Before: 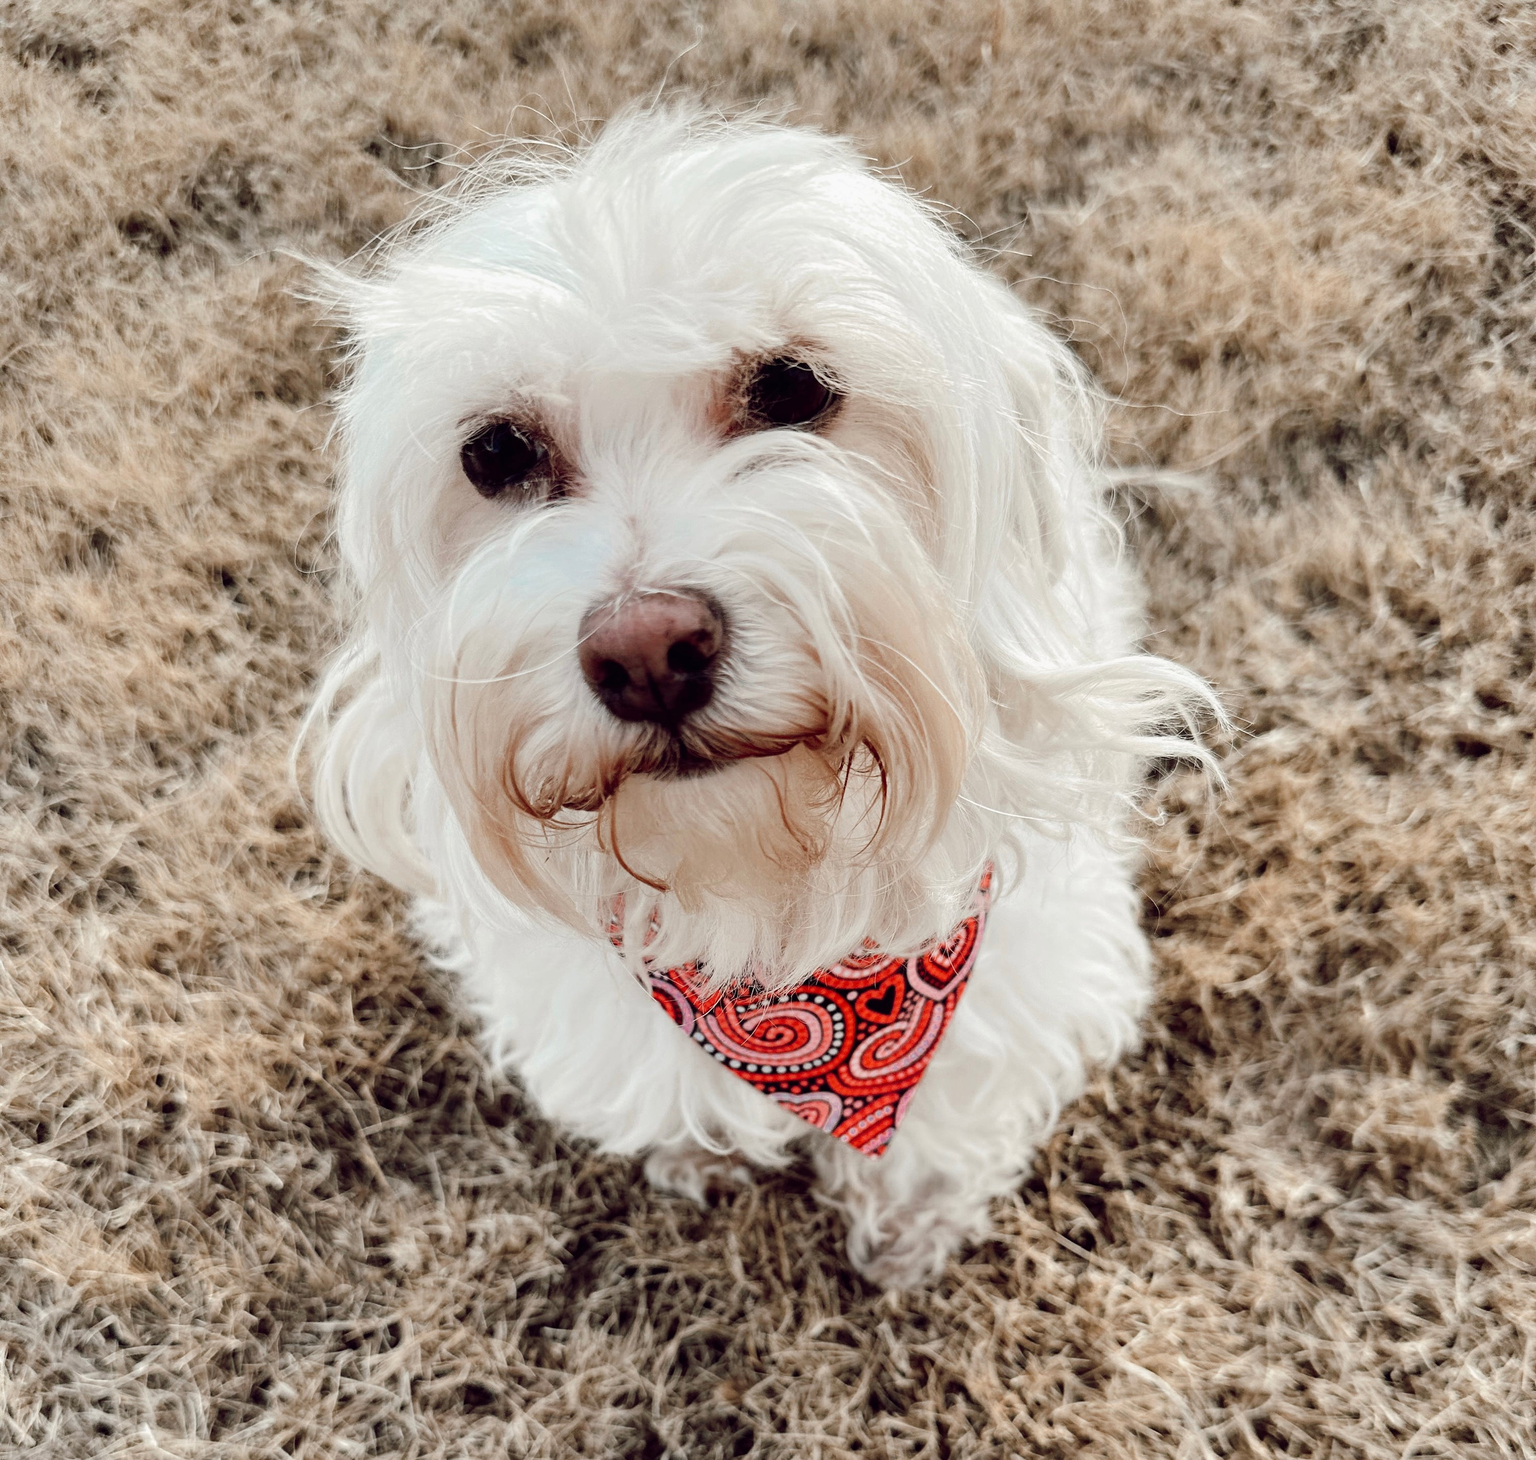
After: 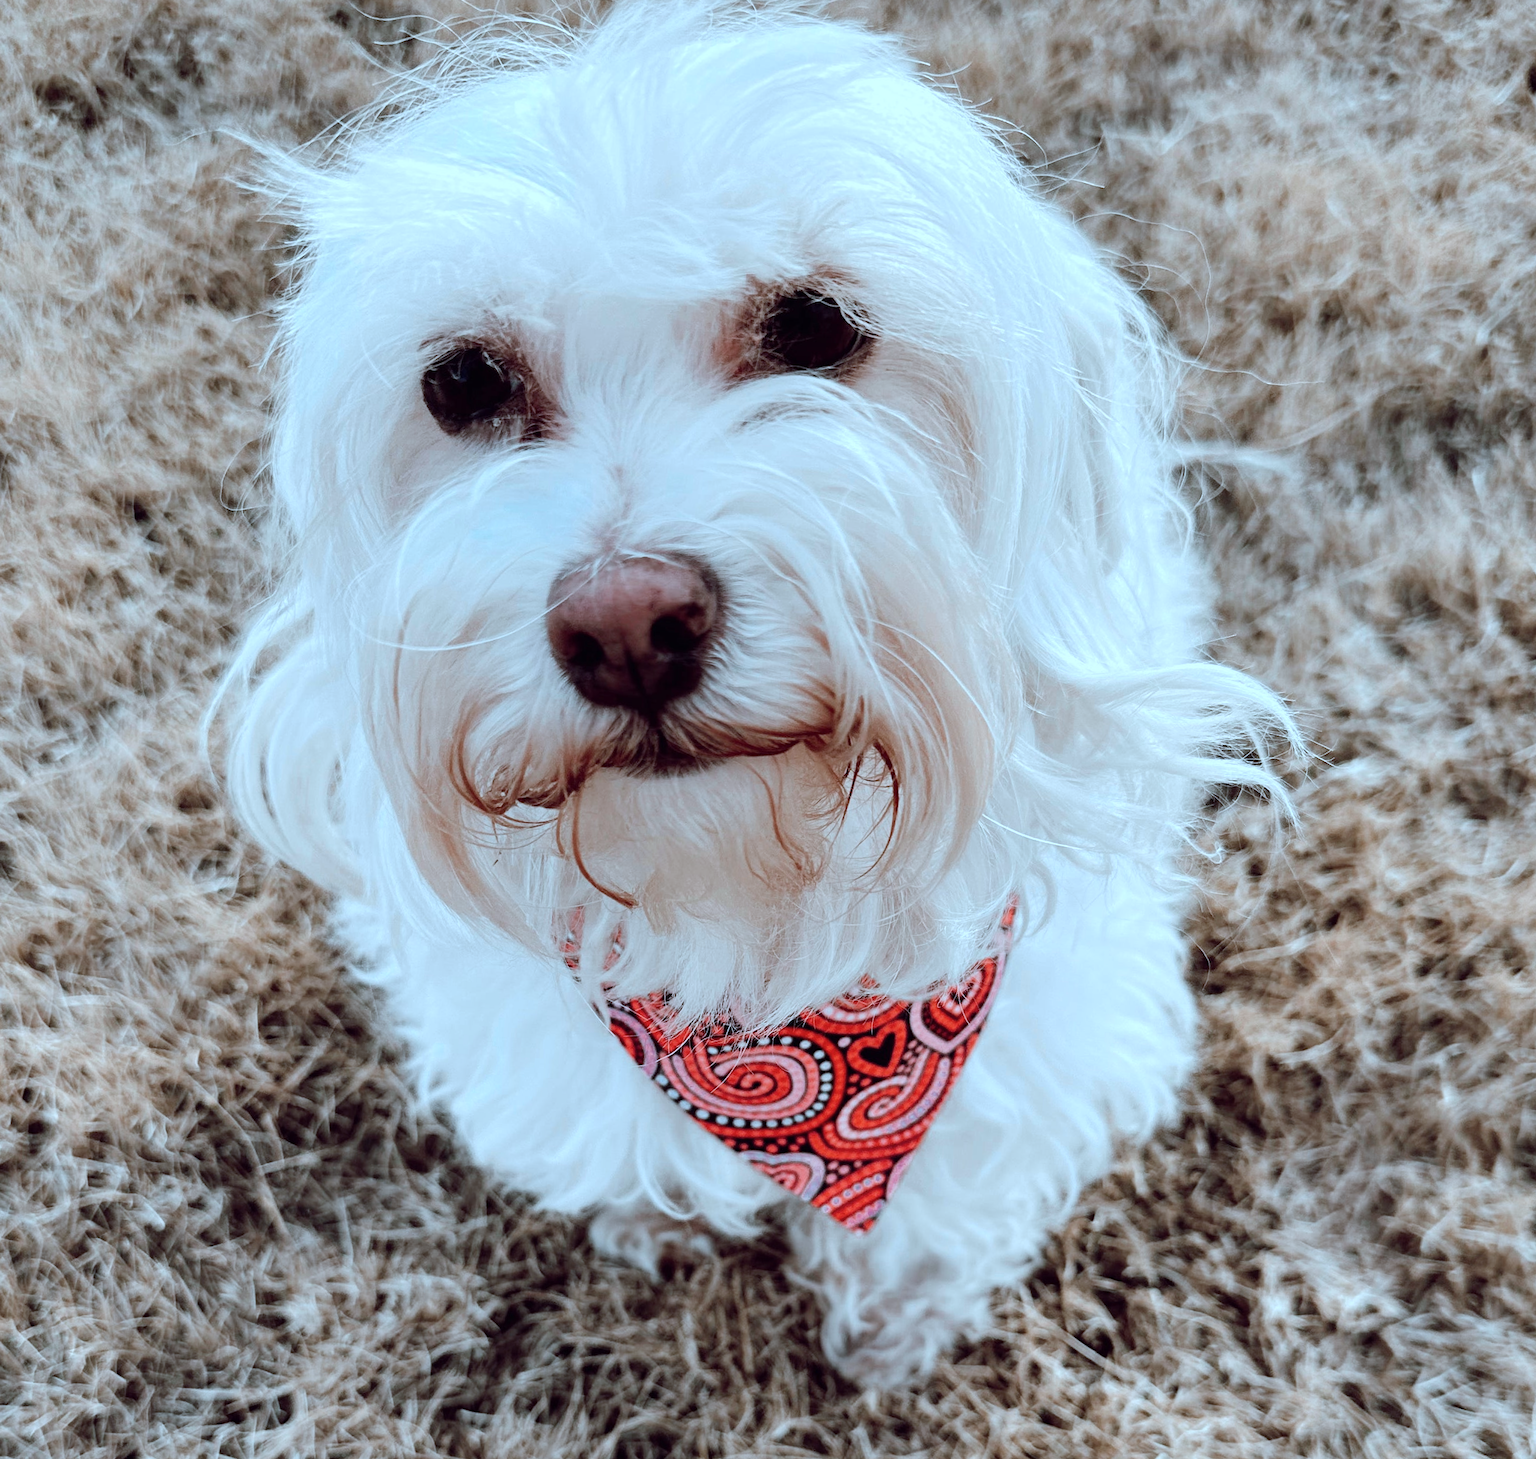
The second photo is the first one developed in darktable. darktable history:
color correction: highlights a* -9.35, highlights b* -23.15
crop and rotate: angle -3.27°, left 5.211%, top 5.211%, right 4.607%, bottom 4.607%
